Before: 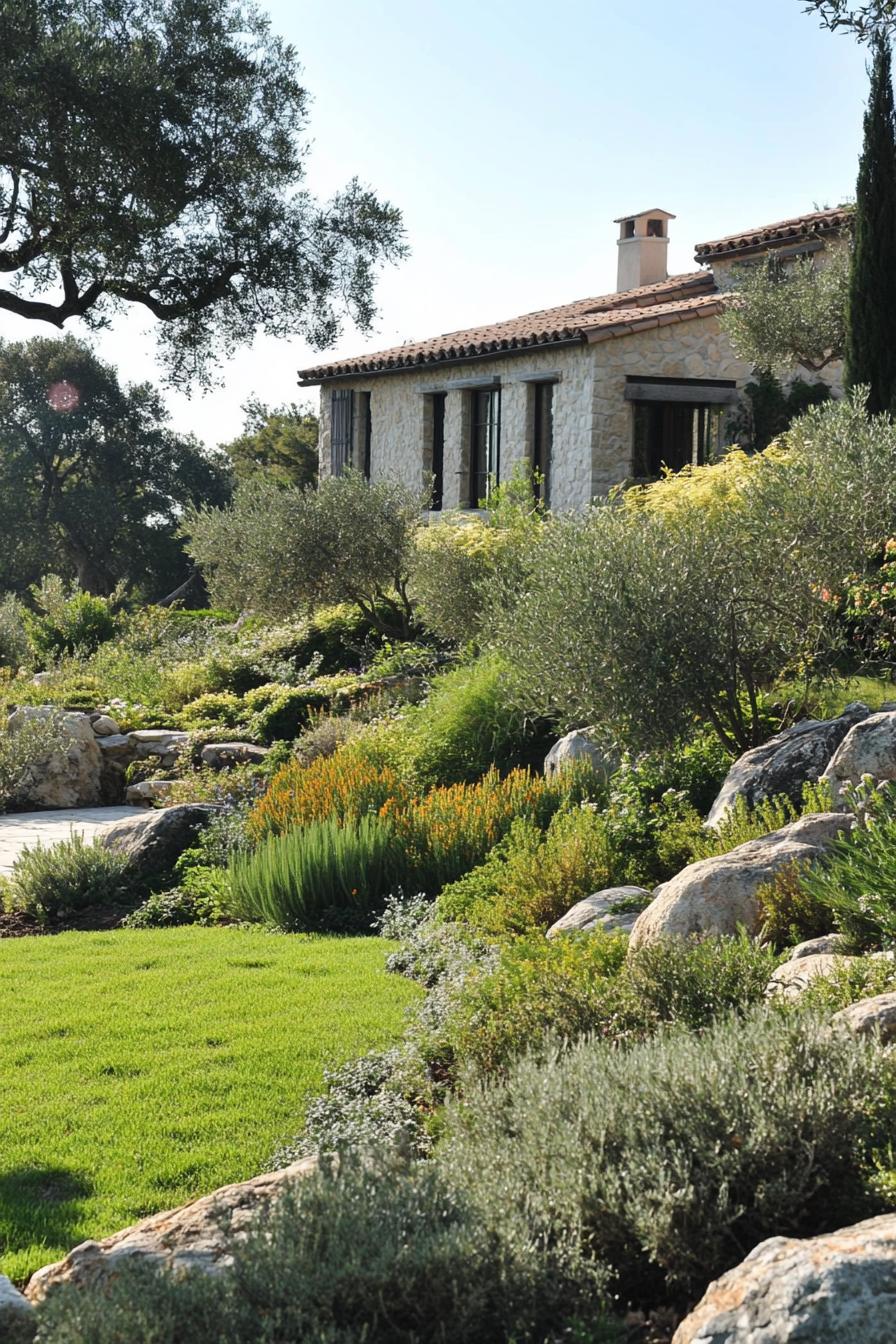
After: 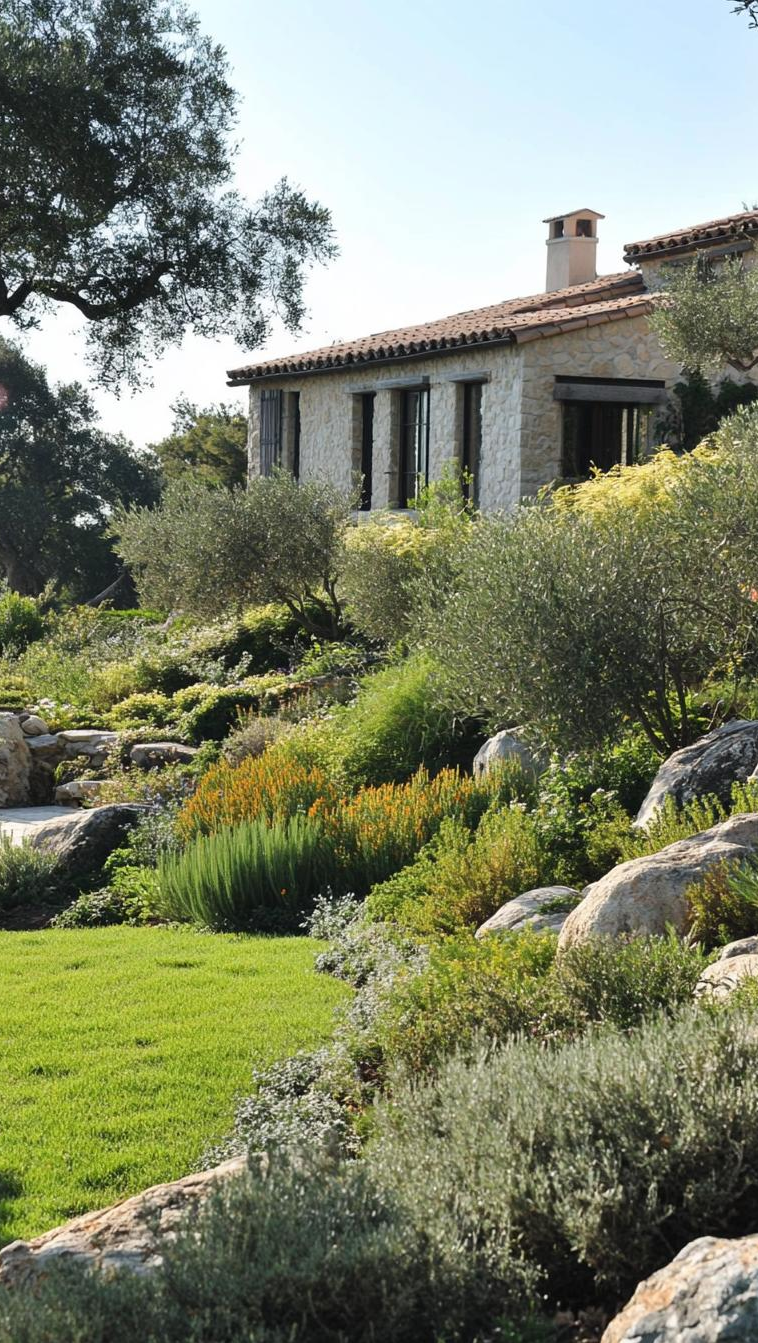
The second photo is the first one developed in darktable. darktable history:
crop: left 8.002%, right 7.384%
